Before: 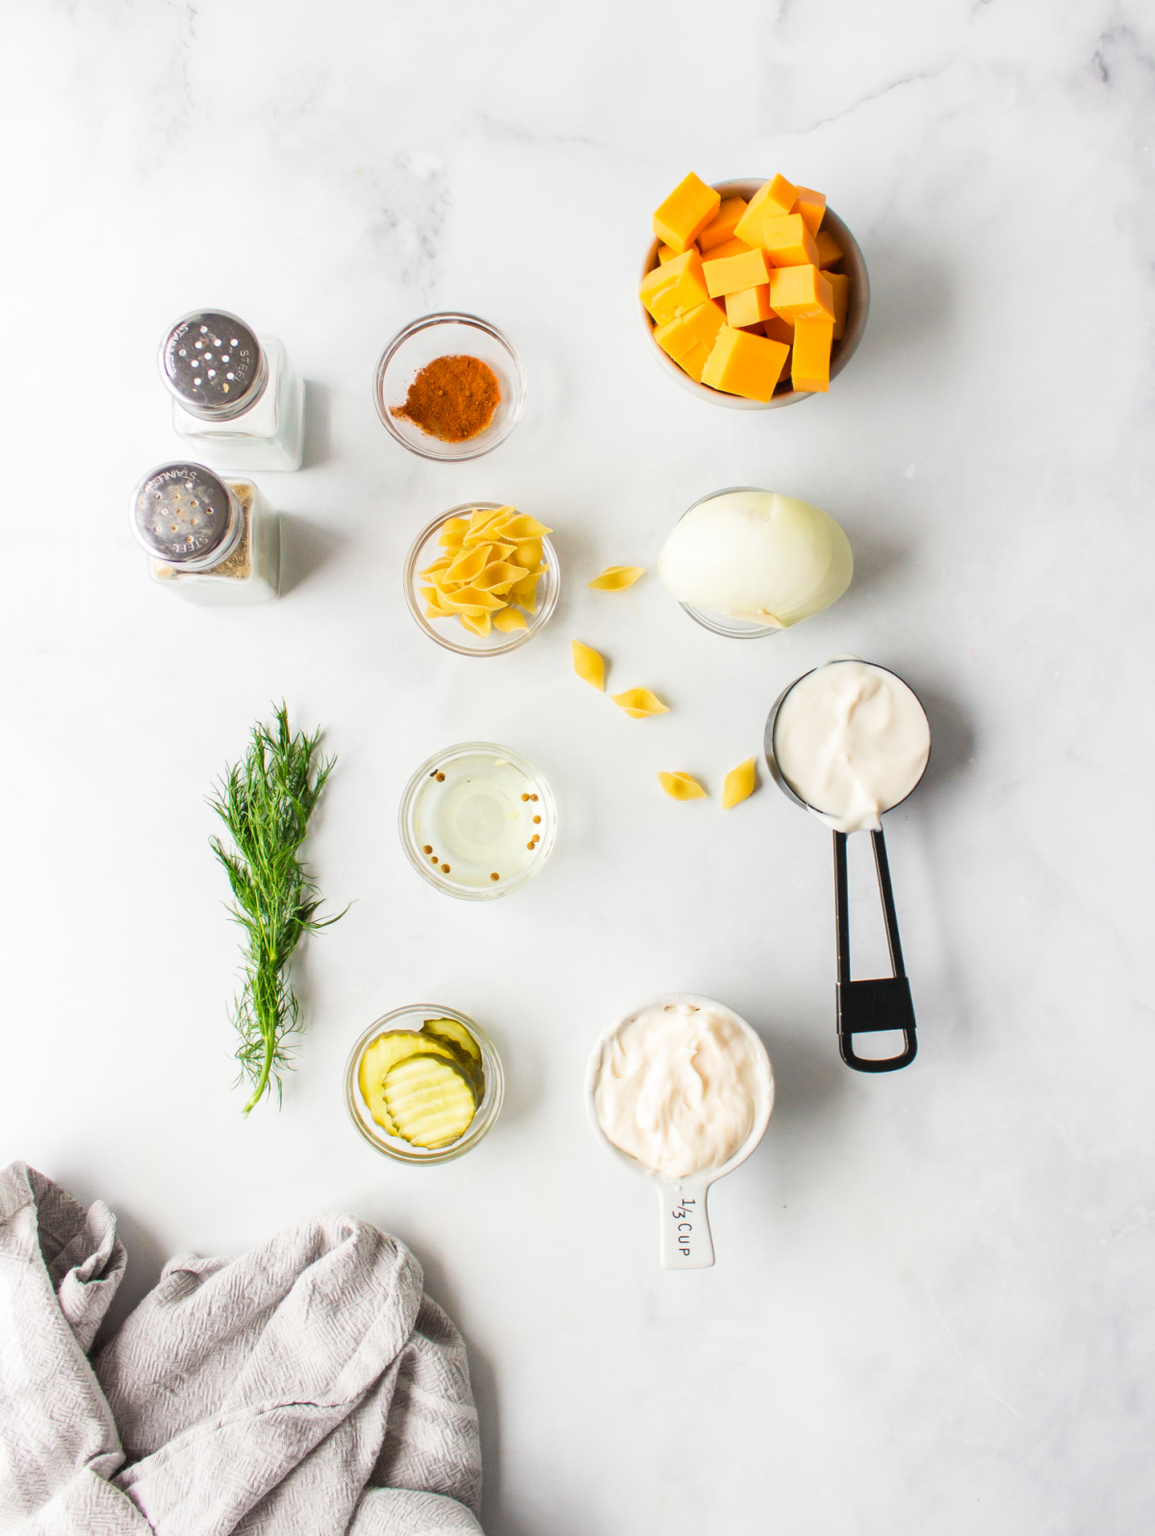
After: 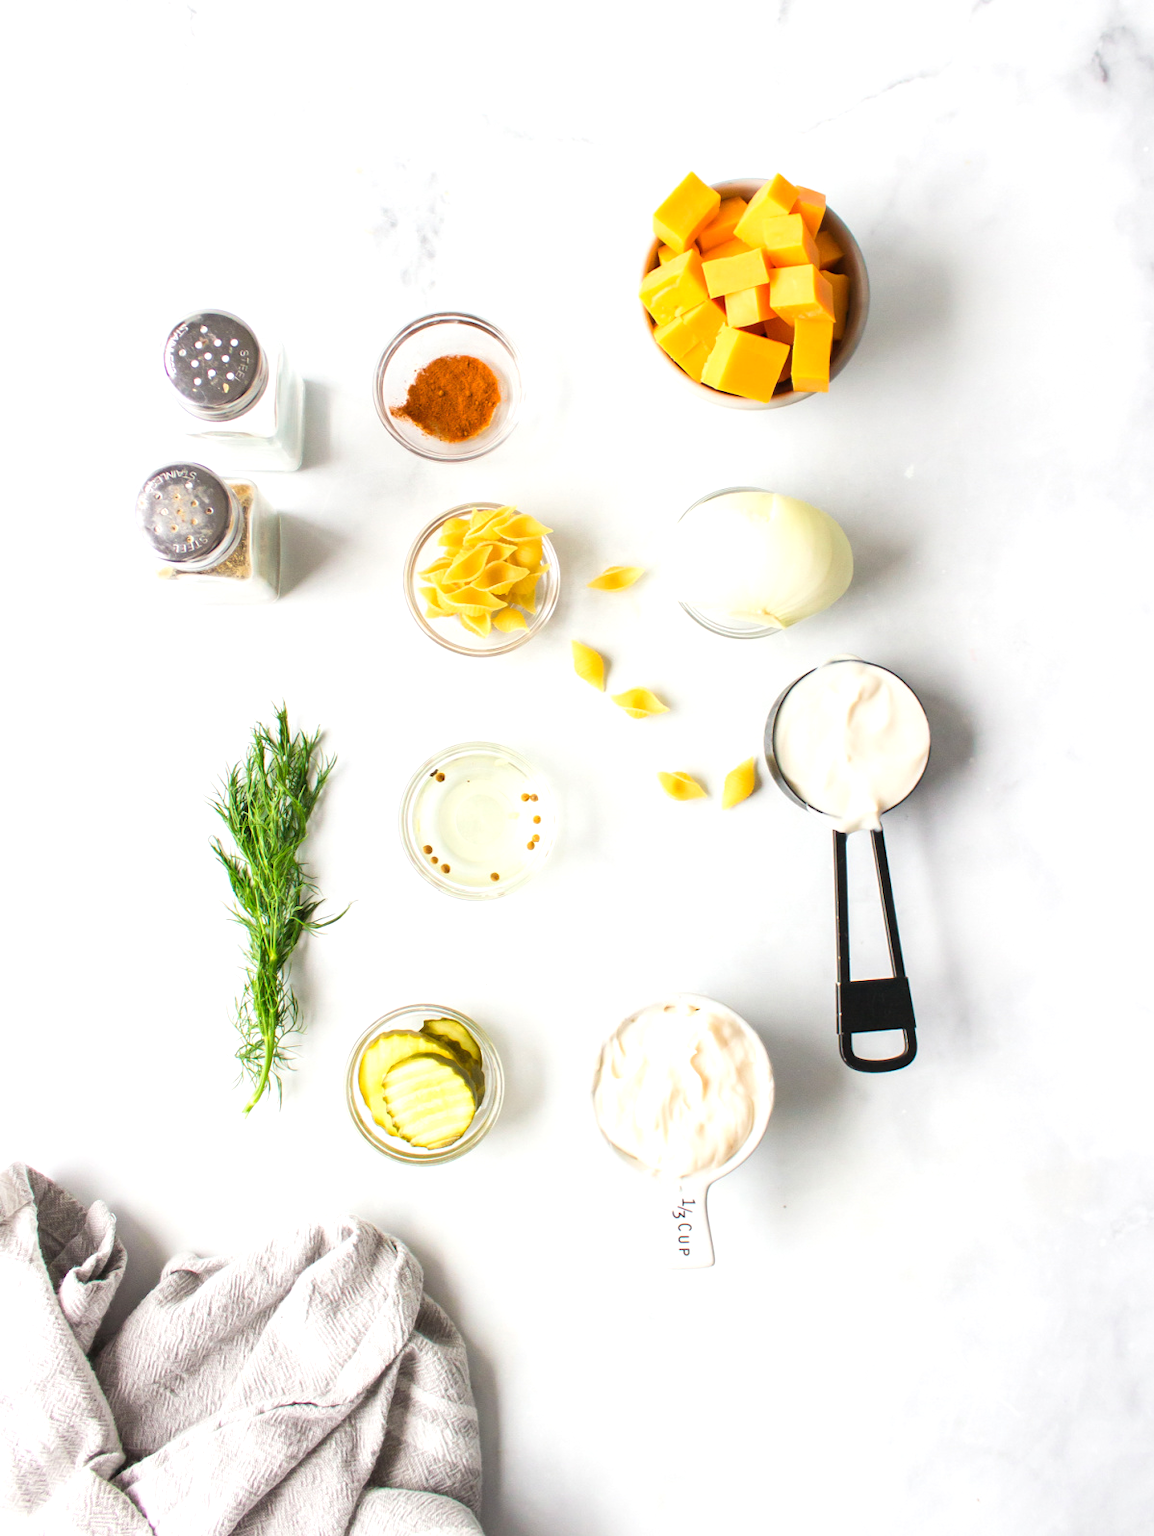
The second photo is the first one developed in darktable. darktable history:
exposure: exposure 0.376 EV, compensate highlight preservation false
